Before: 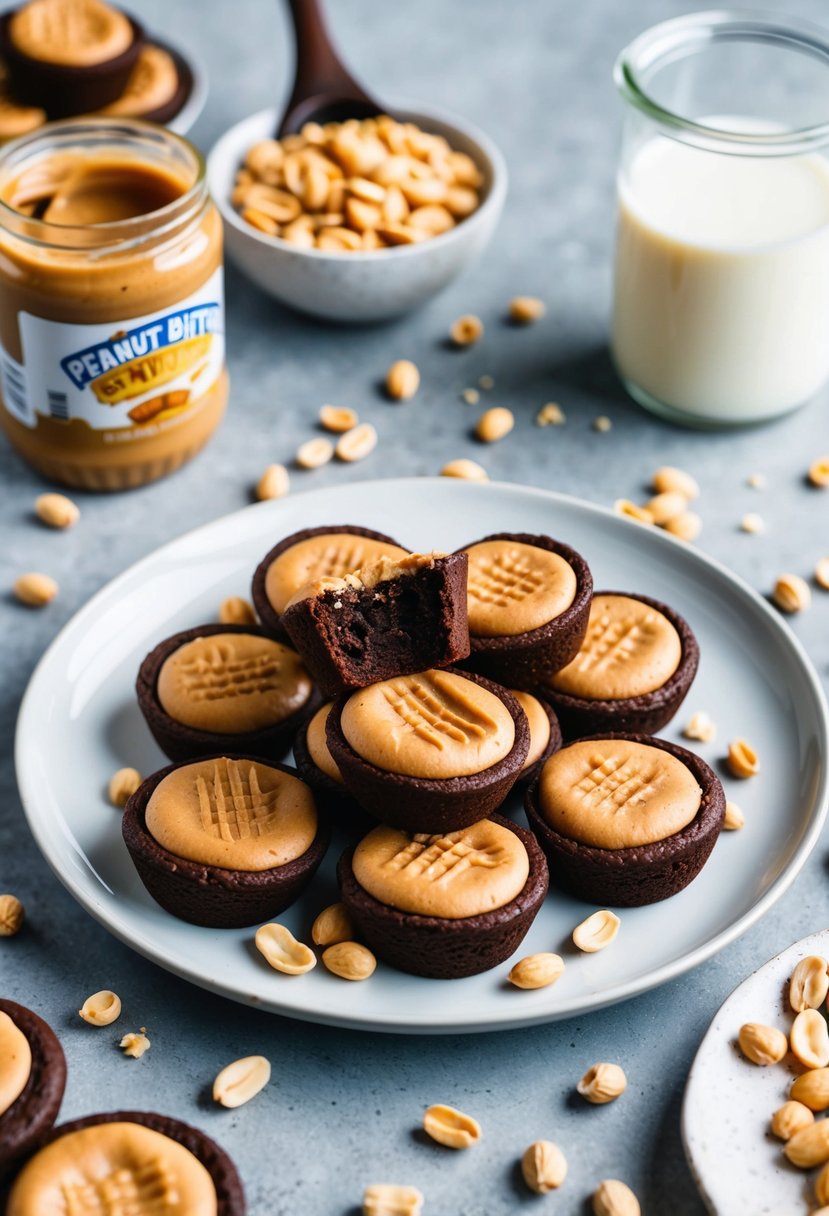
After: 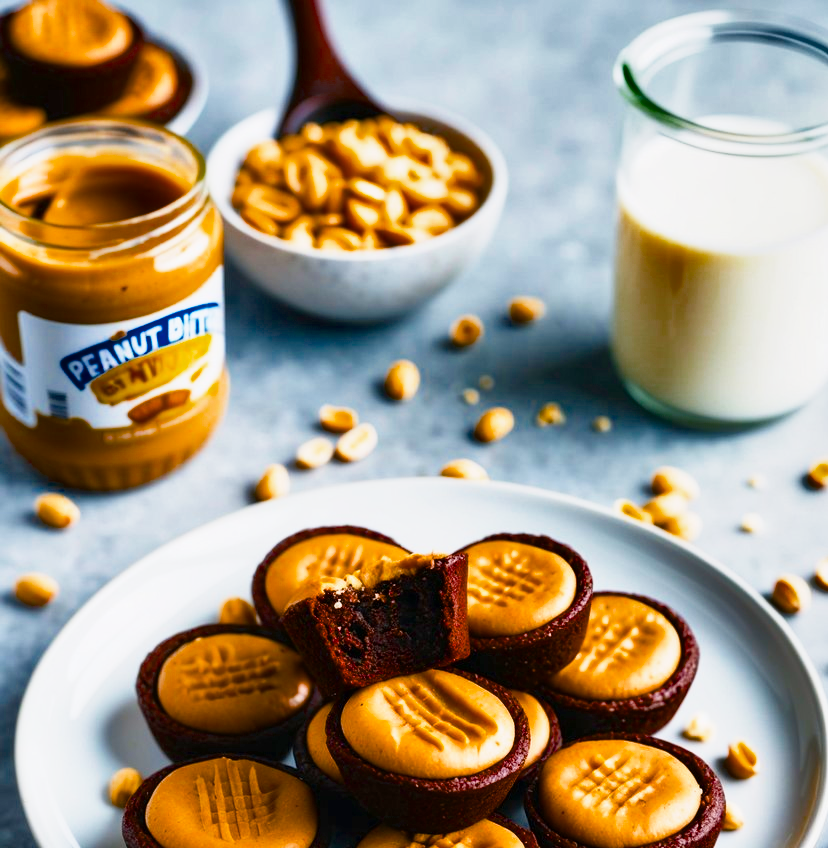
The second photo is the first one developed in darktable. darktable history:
color balance rgb: highlights gain › chroma 0.14%, highlights gain › hue 332.55°, perceptual saturation grading › global saturation 35.839%, perceptual saturation grading › shadows 34.703%, global vibrance 1.006%, saturation formula JzAzBz (2021)
base curve: curves: ch0 [(0, 0) (0.579, 0.807) (1, 1)], preserve colors none
shadows and highlights: shadows 43.82, white point adjustment -1.31, soften with gaussian
crop: right 0%, bottom 29.041%
